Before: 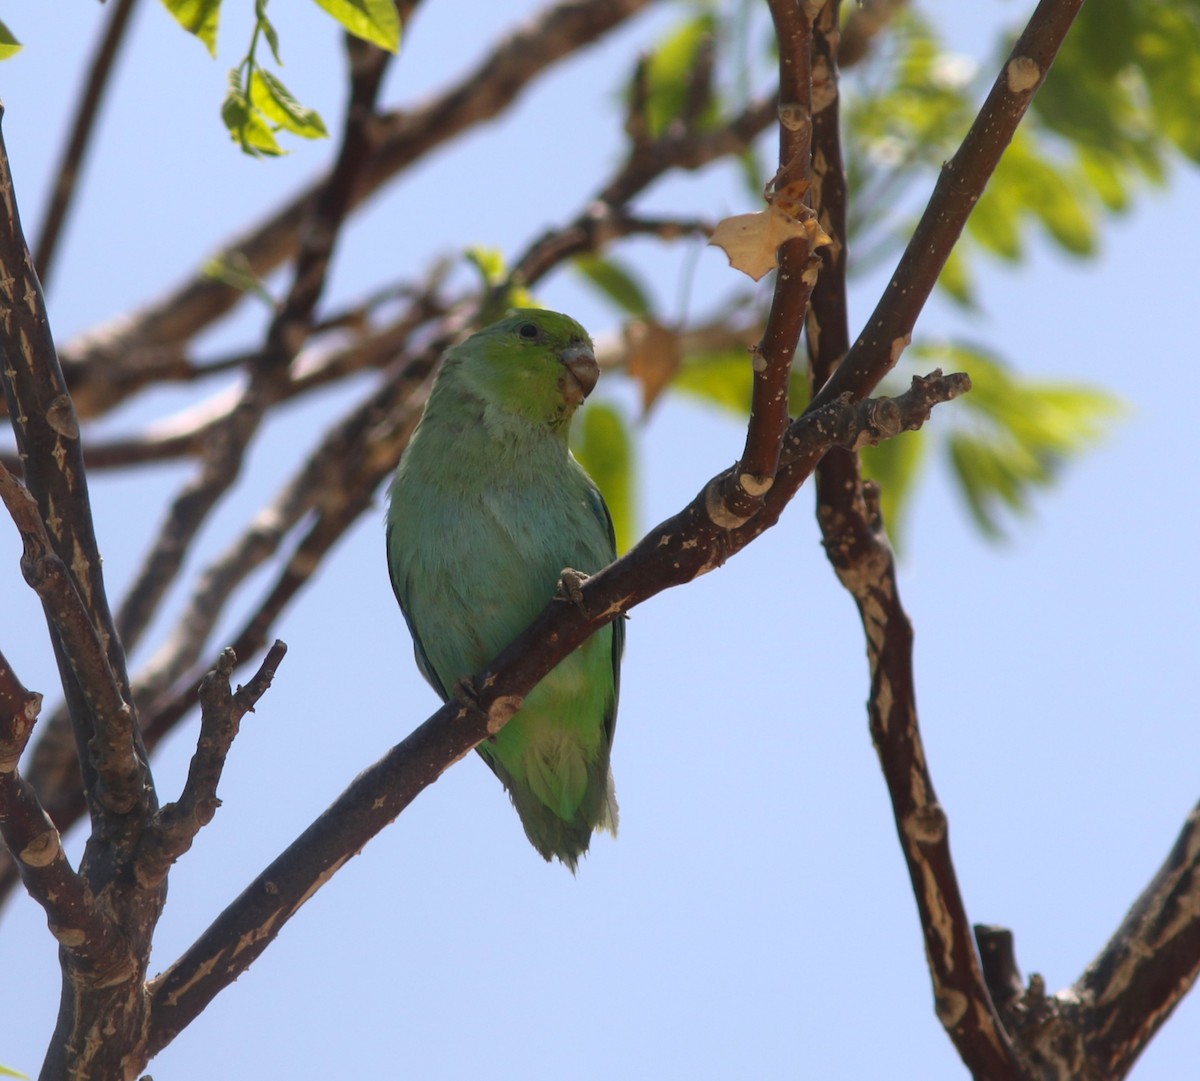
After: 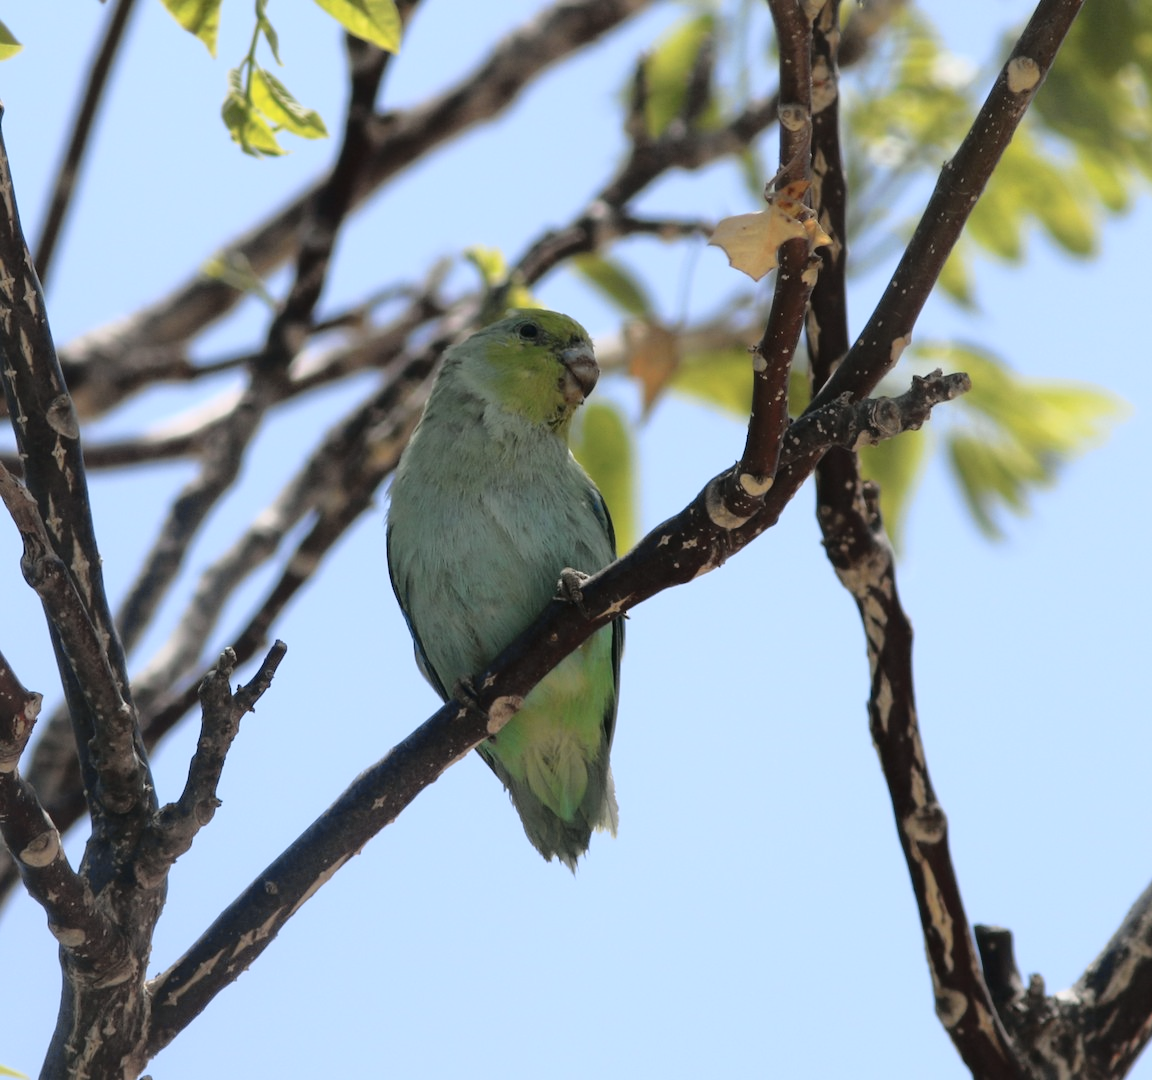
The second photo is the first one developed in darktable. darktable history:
tone curve: curves: ch0 [(0, 0) (0.088, 0.042) (0.208, 0.176) (0.257, 0.267) (0.406, 0.483) (0.489, 0.556) (0.667, 0.73) (0.793, 0.851) (0.994, 0.974)]; ch1 [(0, 0) (0.161, 0.092) (0.35, 0.33) (0.392, 0.392) (0.457, 0.467) (0.505, 0.497) (0.537, 0.518) (0.553, 0.53) (0.58, 0.567) (0.739, 0.697) (1, 1)]; ch2 [(0, 0) (0.346, 0.362) (0.448, 0.419) (0.502, 0.499) (0.533, 0.517) (0.556, 0.533) (0.629, 0.619) (0.717, 0.678) (1, 1)], color space Lab, independent channels, preserve colors none
crop: right 3.952%, bottom 0.048%
